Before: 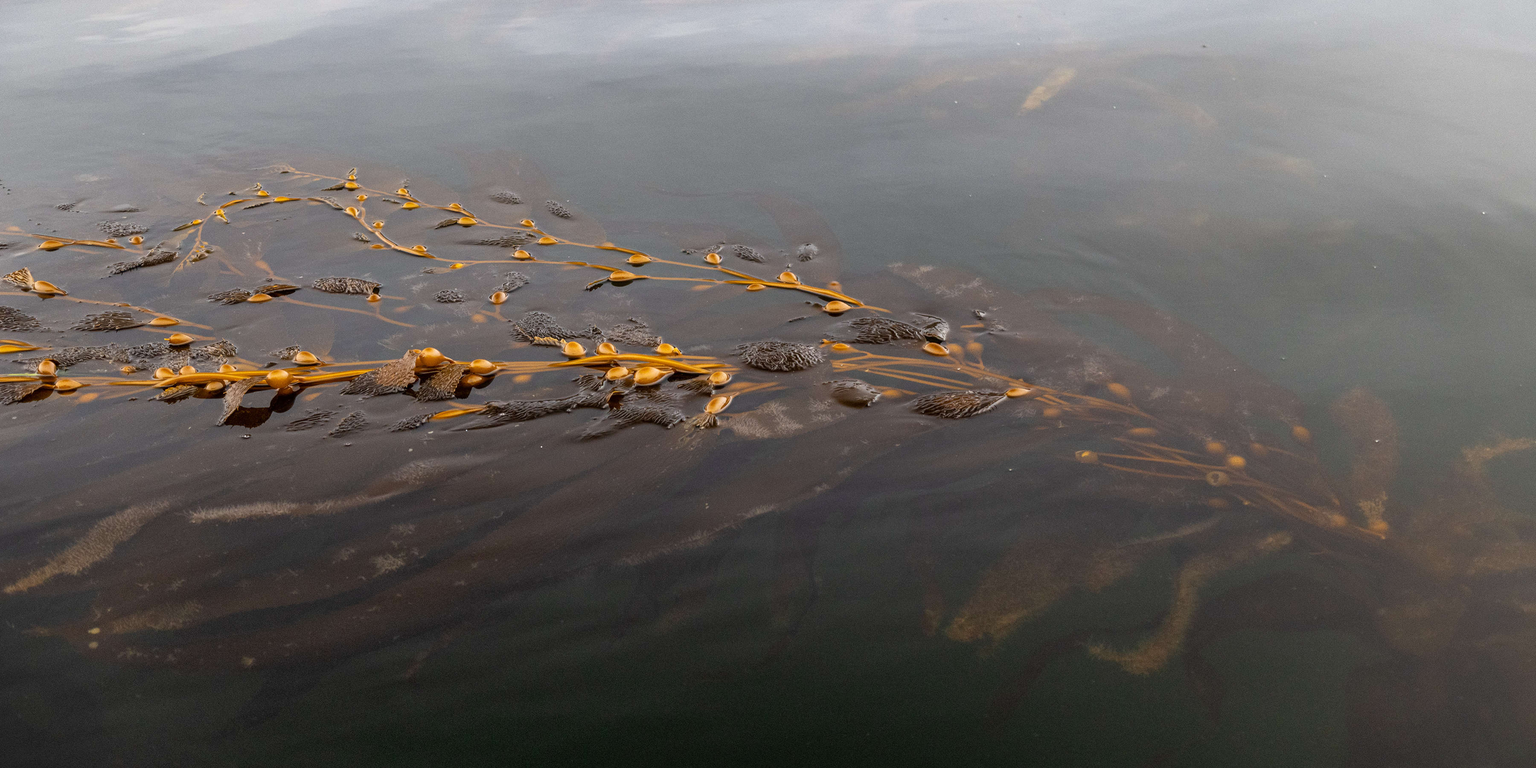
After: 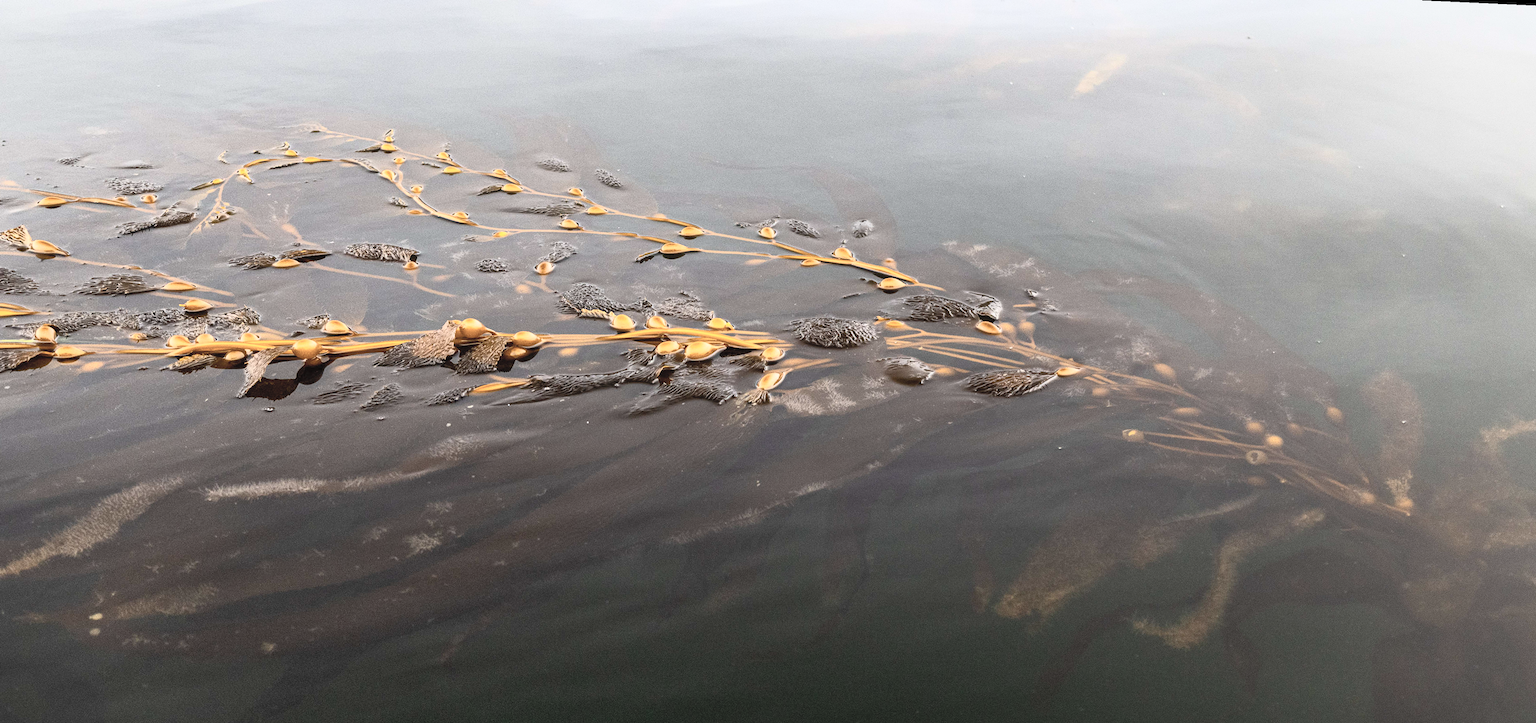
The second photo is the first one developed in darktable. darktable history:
contrast brightness saturation: contrast 0.43, brightness 0.56, saturation -0.19
rotate and perspective: rotation 0.679°, lens shift (horizontal) 0.136, crop left 0.009, crop right 0.991, crop top 0.078, crop bottom 0.95
